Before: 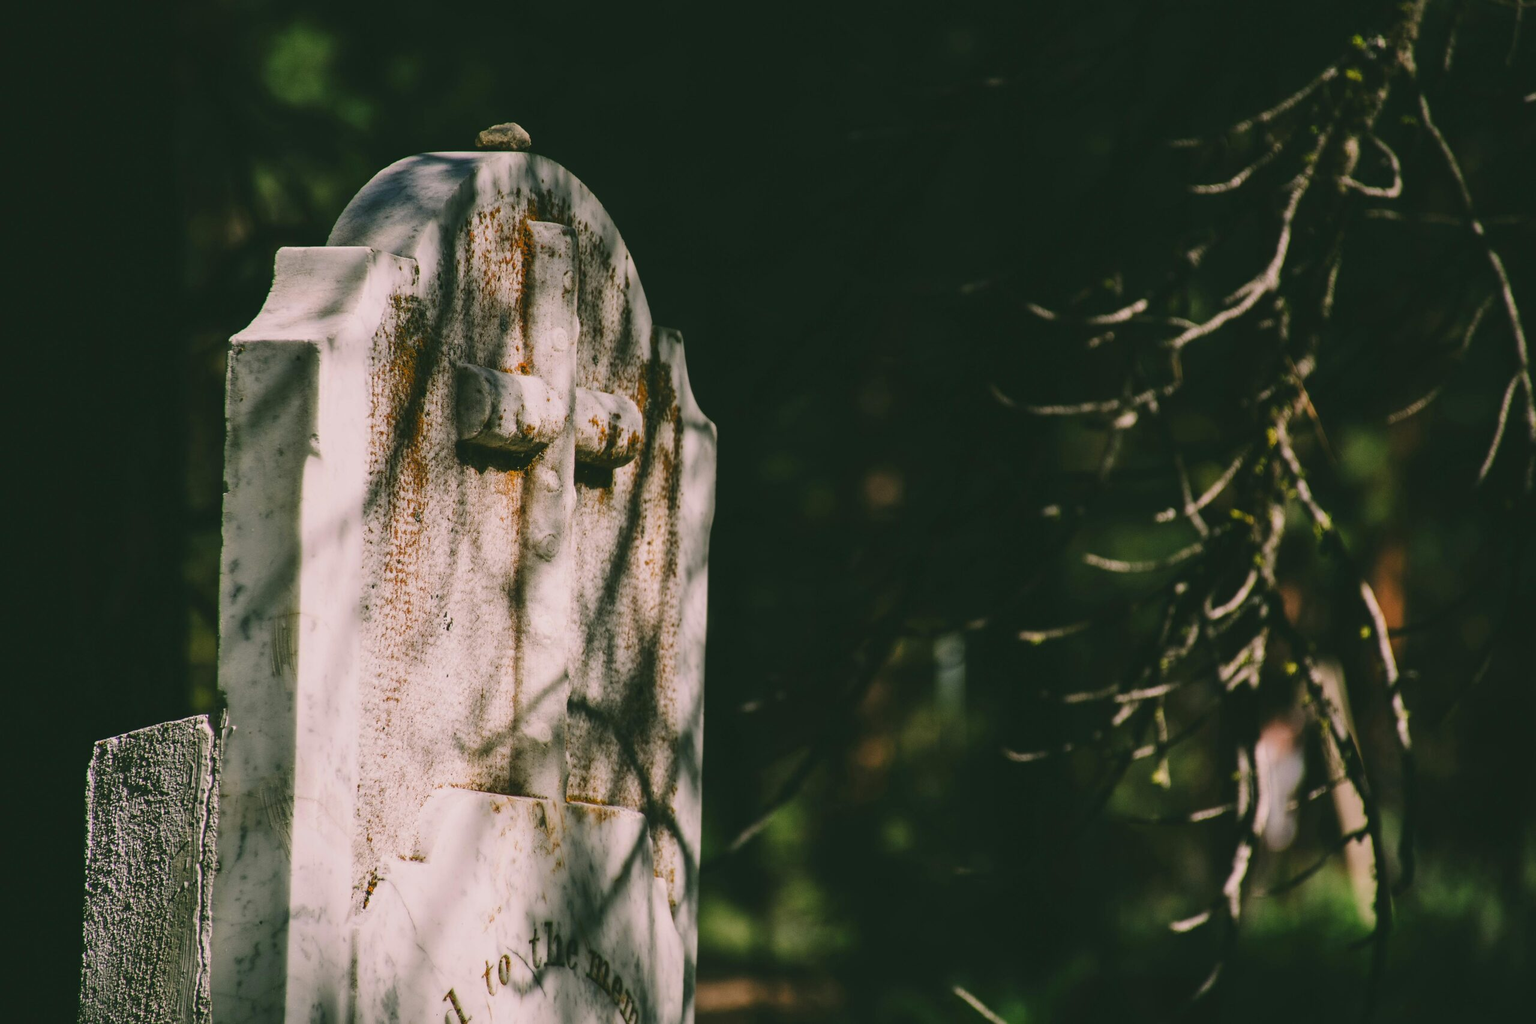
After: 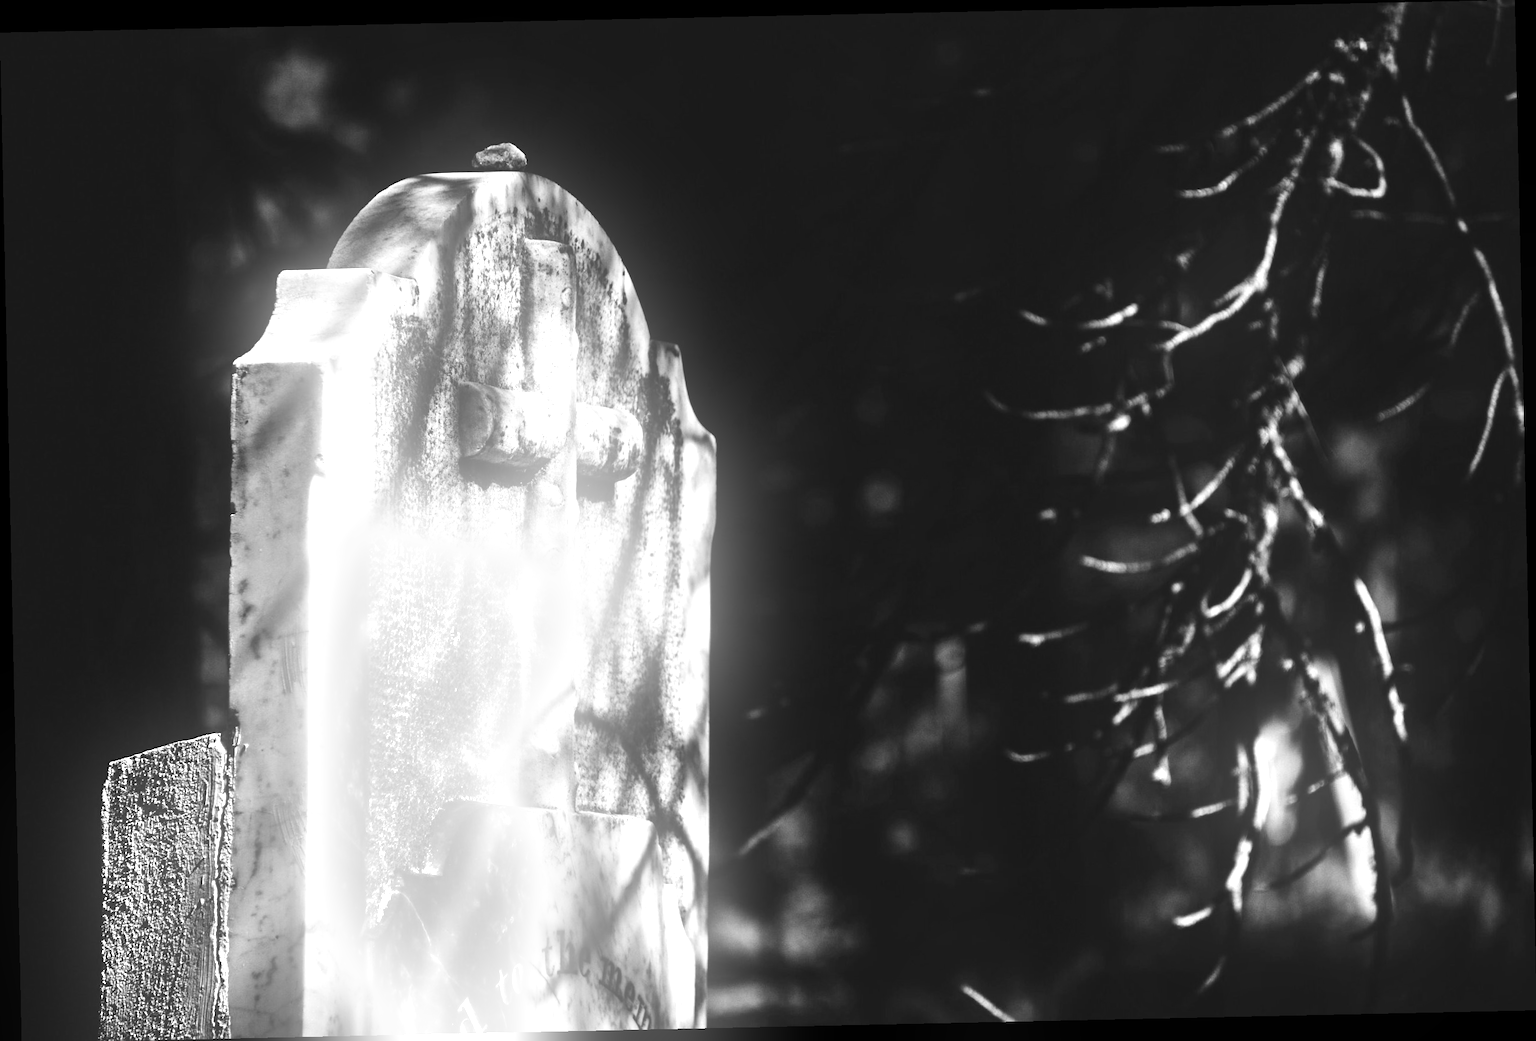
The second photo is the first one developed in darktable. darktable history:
exposure: black level correction 0, exposure 1.45 EV, compensate exposure bias true, compensate highlight preservation false
contrast brightness saturation: contrast 0.1, brightness -0.26, saturation 0.14
monochrome: a 32, b 64, size 2.3
bloom: on, module defaults
rotate and perspective: rotation -1.24°, automatic cropping off
